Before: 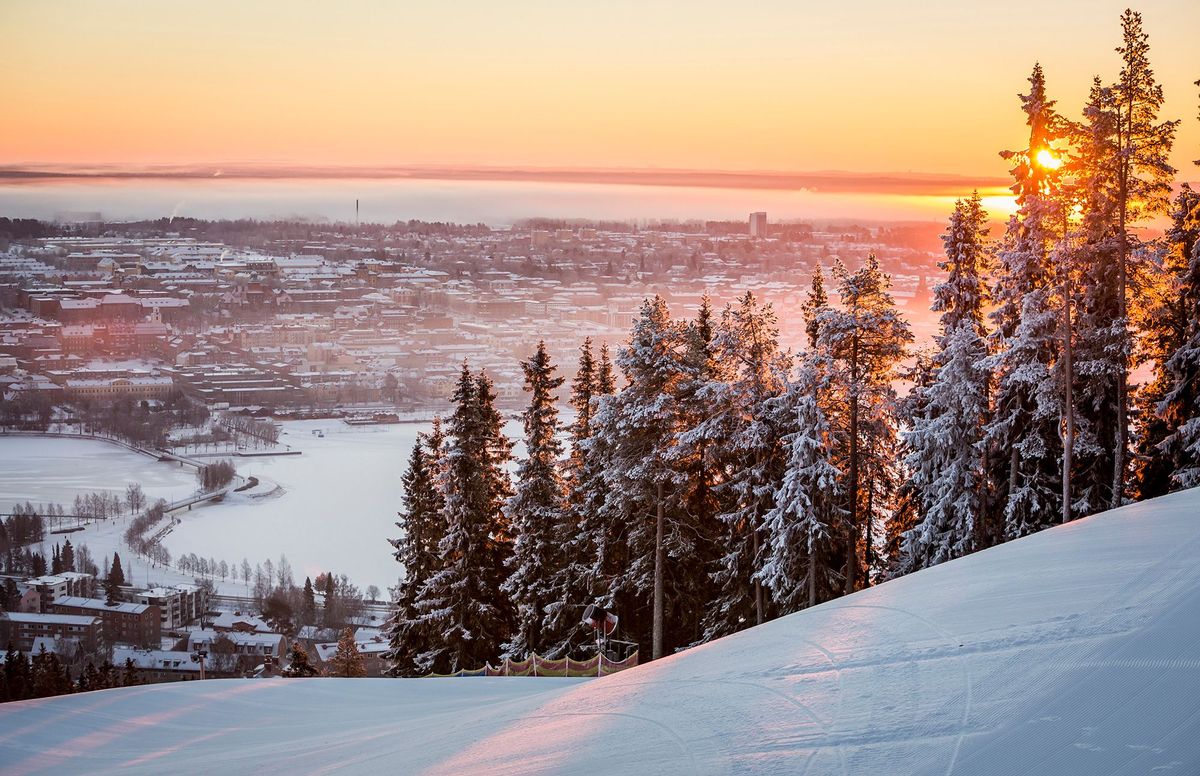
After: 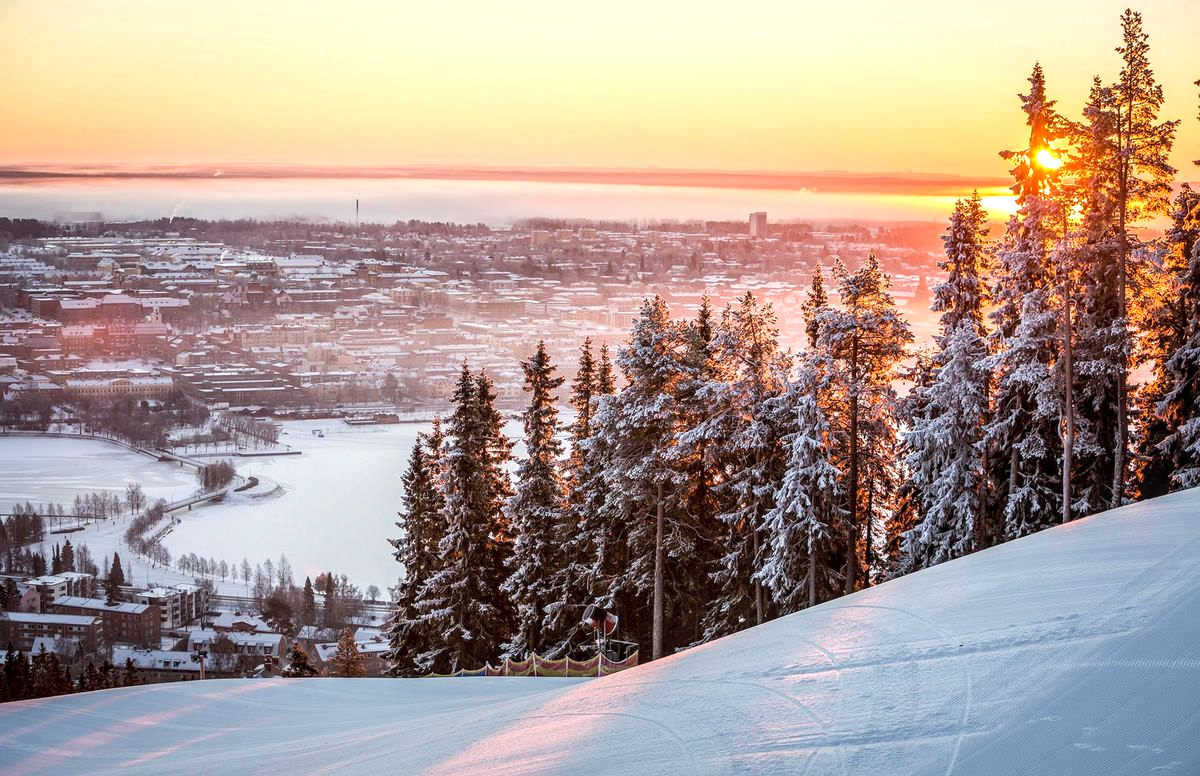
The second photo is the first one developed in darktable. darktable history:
exposure: exposure 0.367 EV, compensate highlight preservation false
local contrast: on, module defaults
